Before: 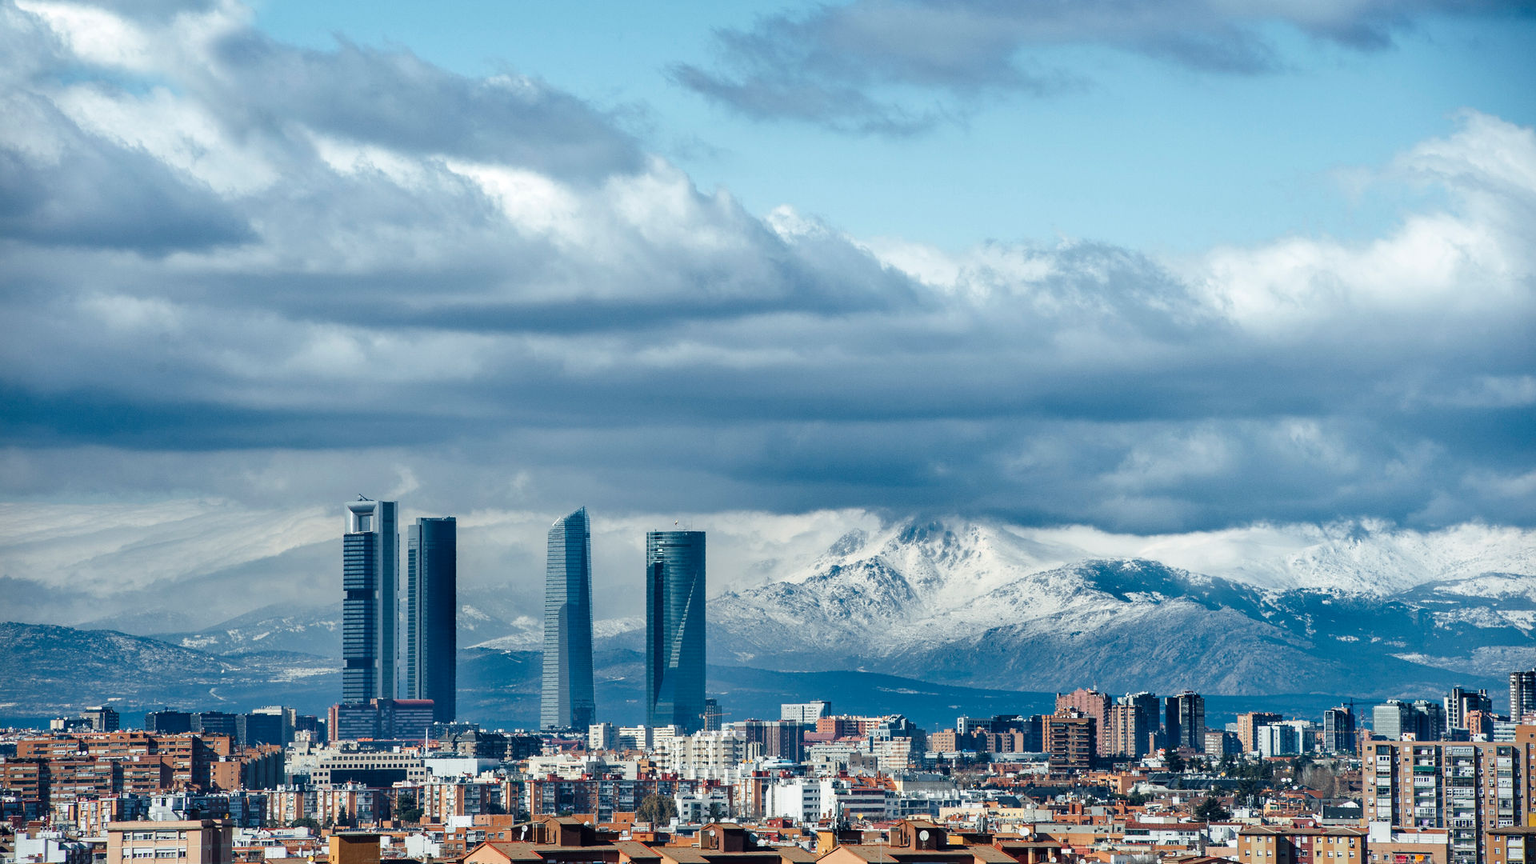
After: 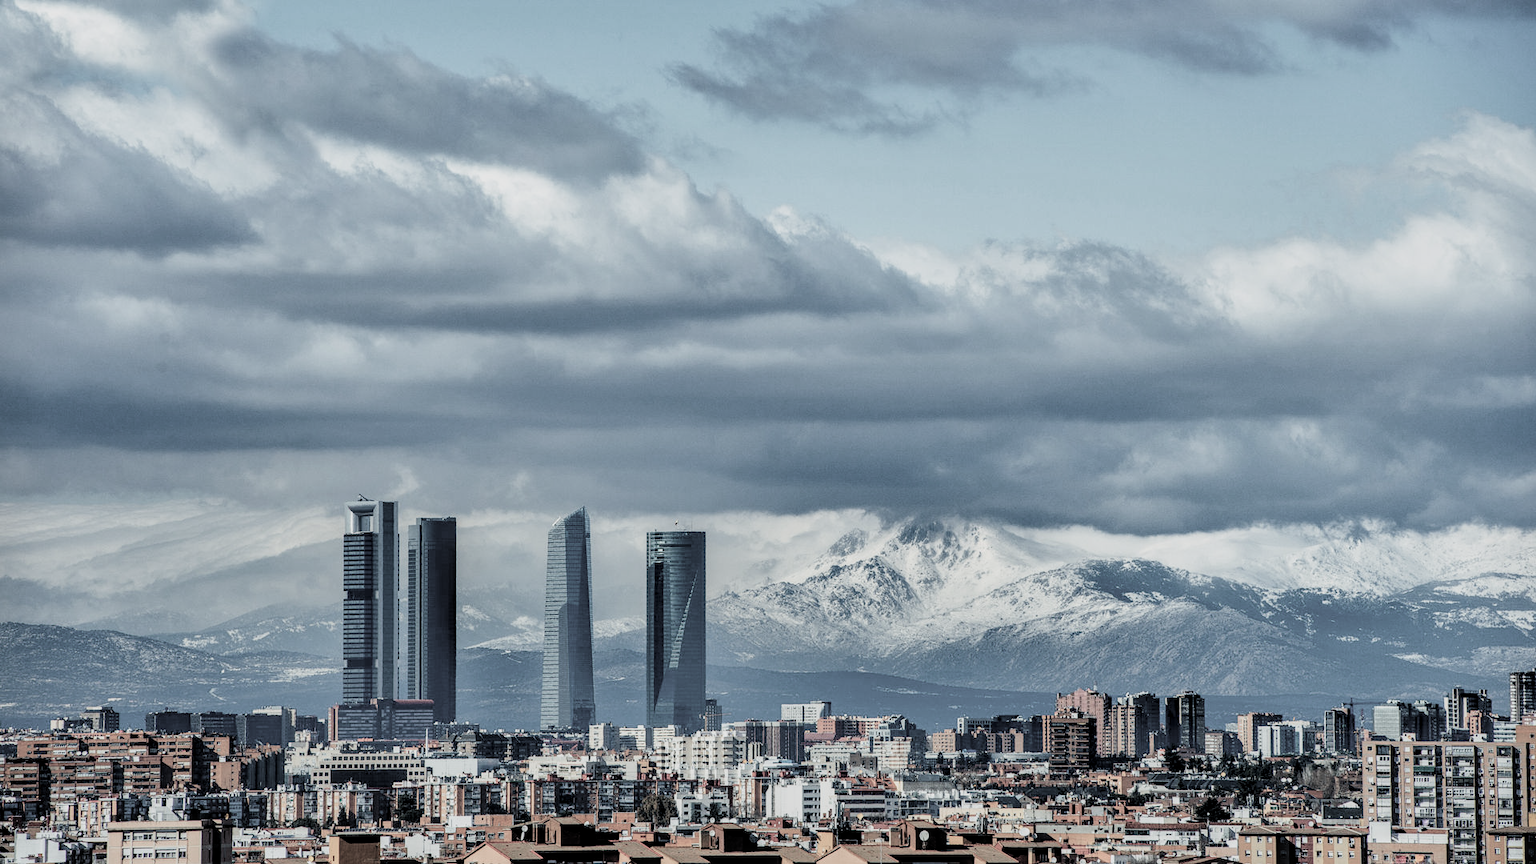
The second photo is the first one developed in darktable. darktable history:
local contrast: on, module defaults
shadows and highlights: shadows 39.42, highlights -53.06, low approximation 0.01, soften with gaussian
filmic rgb: black relative exposure -5.03 EV, white relative exposure 3.97 EV, hardness 2.9, contrast 1.298, highlights saturation mix -28.76%, color science v4 (2020)
velvia: on, module defaults
